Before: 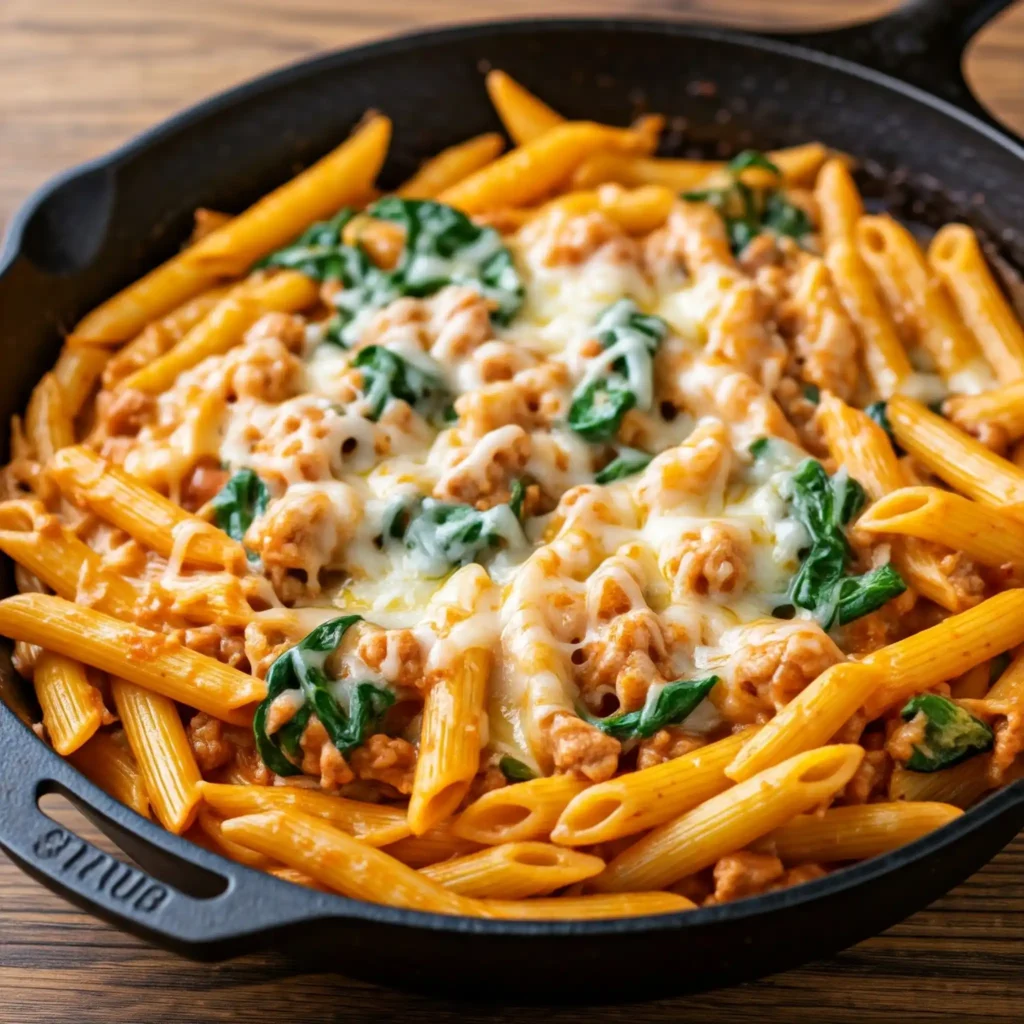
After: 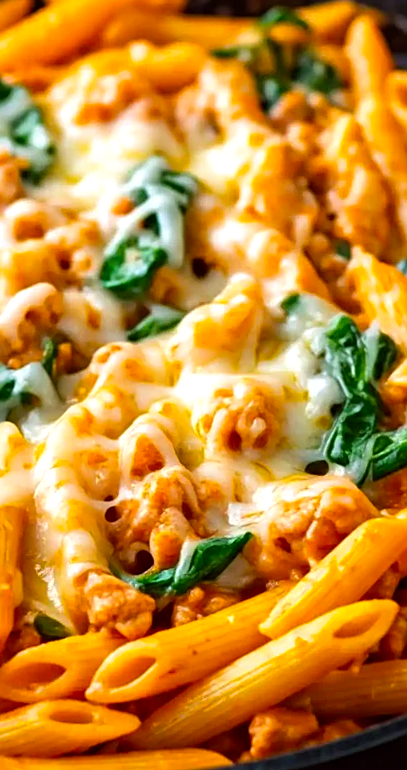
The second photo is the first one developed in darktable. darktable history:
sharpen: on, module defaults
crop: left 45.721%, top 13.393%, right 14.118%, bottom 10.01%
color balance: lift [1, 1.001, 0.999, 1.001], gamma [1, 1.004, 1.007, 0.993], gain [1, 0.991, 0.987, 1.013], contrast 10%, output saturation 120%
rotate and perspective: rotation -0.45°, automatic cropping original format, crop left 0.008, crop right 0.992, crop top 0.012, crop bottom 0.988
